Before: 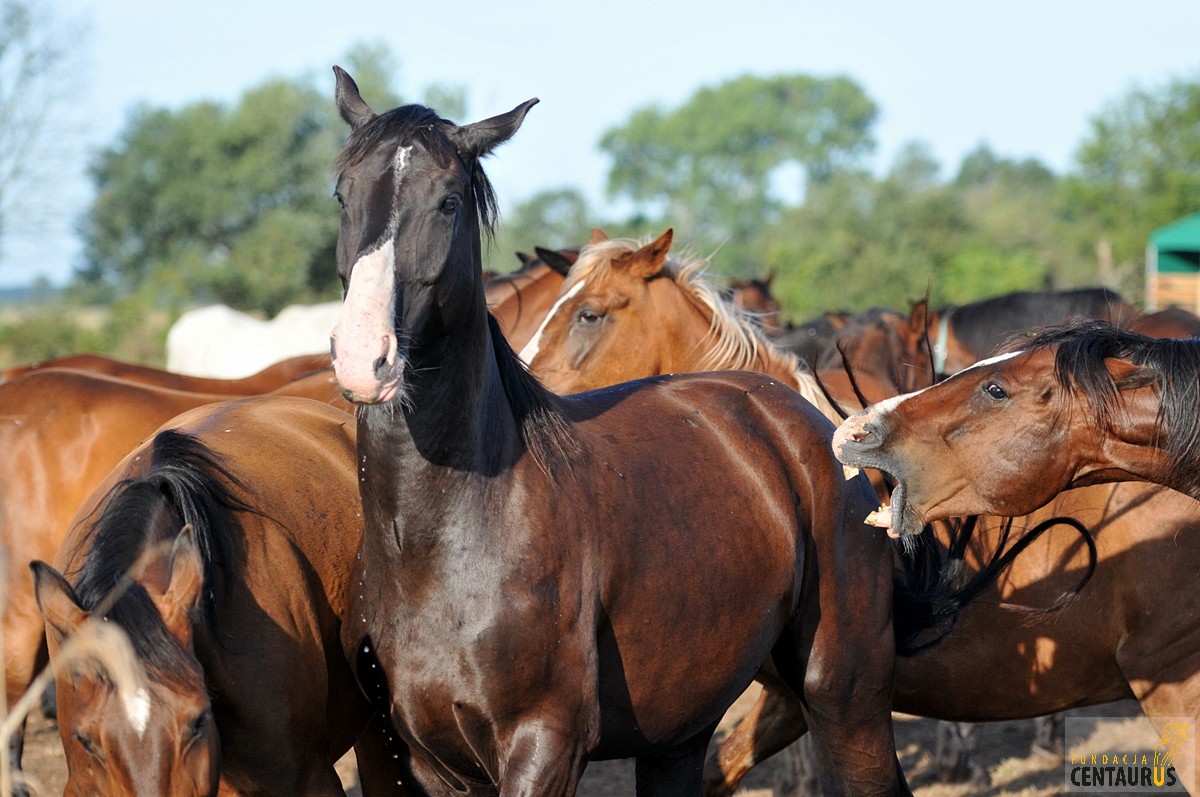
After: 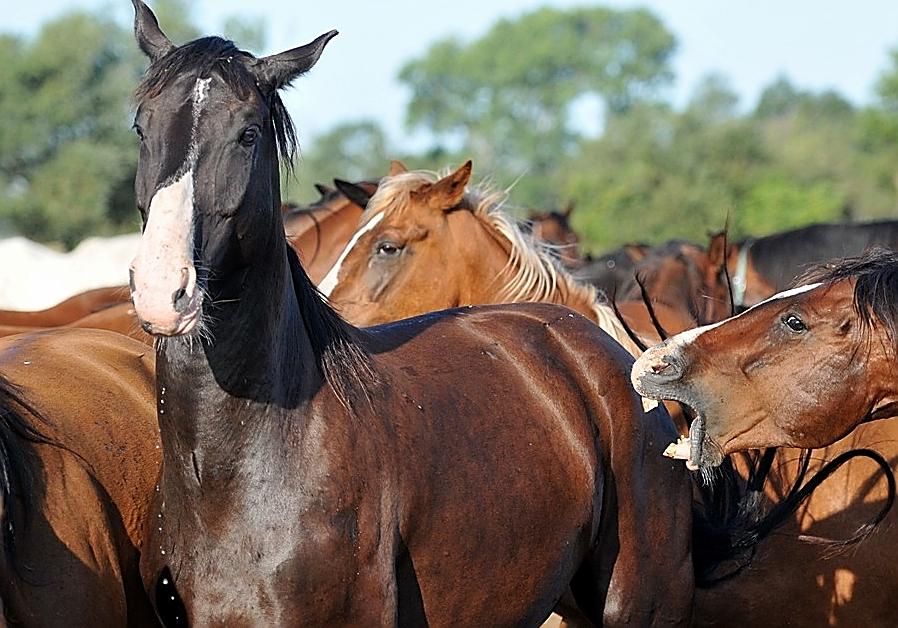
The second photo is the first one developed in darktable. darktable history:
sharpen: radius 1.4, amount 1.25, threshold 0.7
crop: left 16.768%, top 8.653%, right 8.362%, bottom 12.485%
